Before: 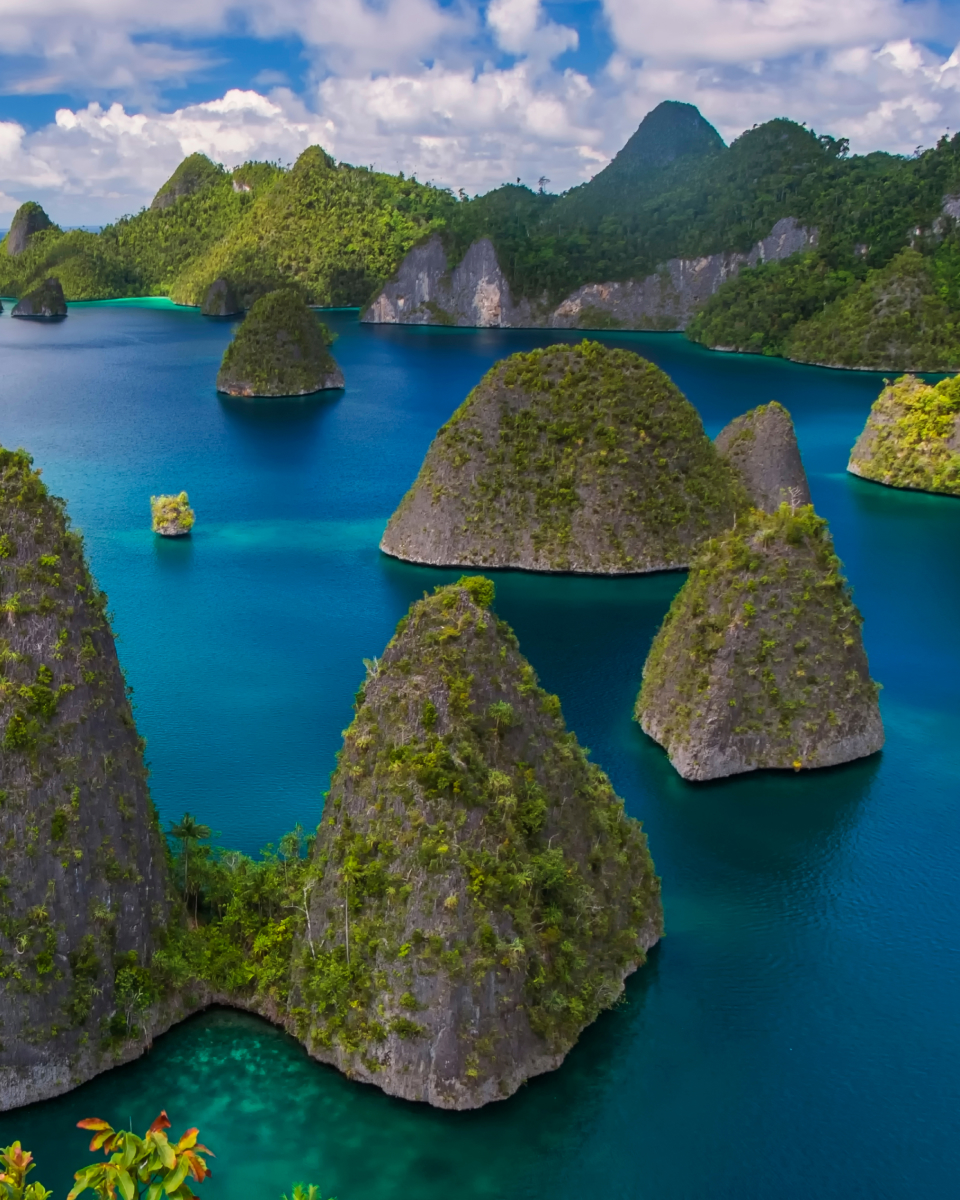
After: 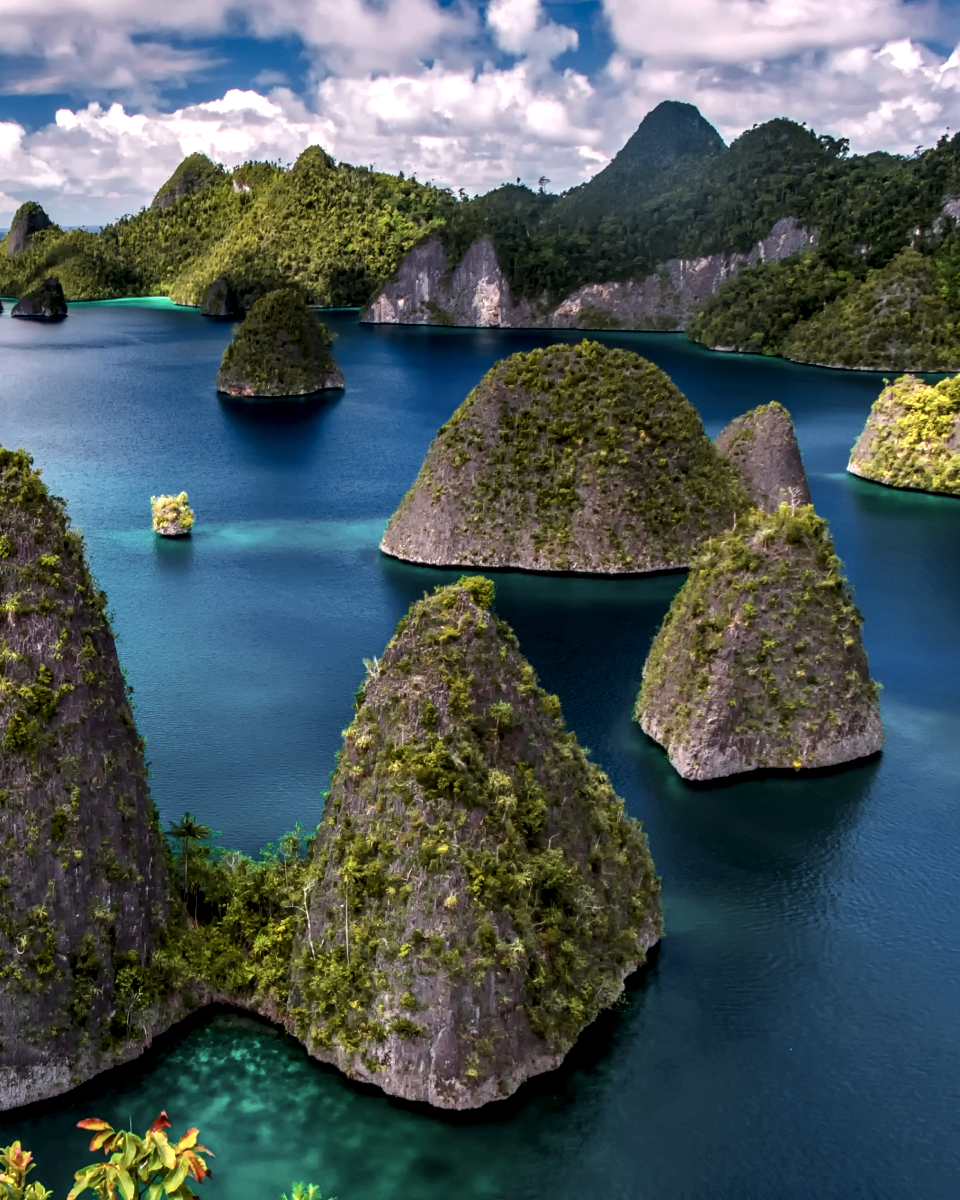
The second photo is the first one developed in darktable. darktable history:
tone curve: curves: ch0 [(0, 0) (0.253, 0.237) (1, 1)]; ch1 [(0, 0) (0.401, 0.42) (0.442, 0.47) (0.491, 0.495) (0.511, 0.523) (0.557, 0.565) (0.66, 0.683) (1, 1)]; ch2 [(0, 0) (0.394, 0.413) (0.5, 0.5) (0.578, 0.568) (1, 1)], color space Lab, independent channels, preserve colors none
local contrast: highlights 81%, shadows 58%, detail 174%, midtone range 0.601
